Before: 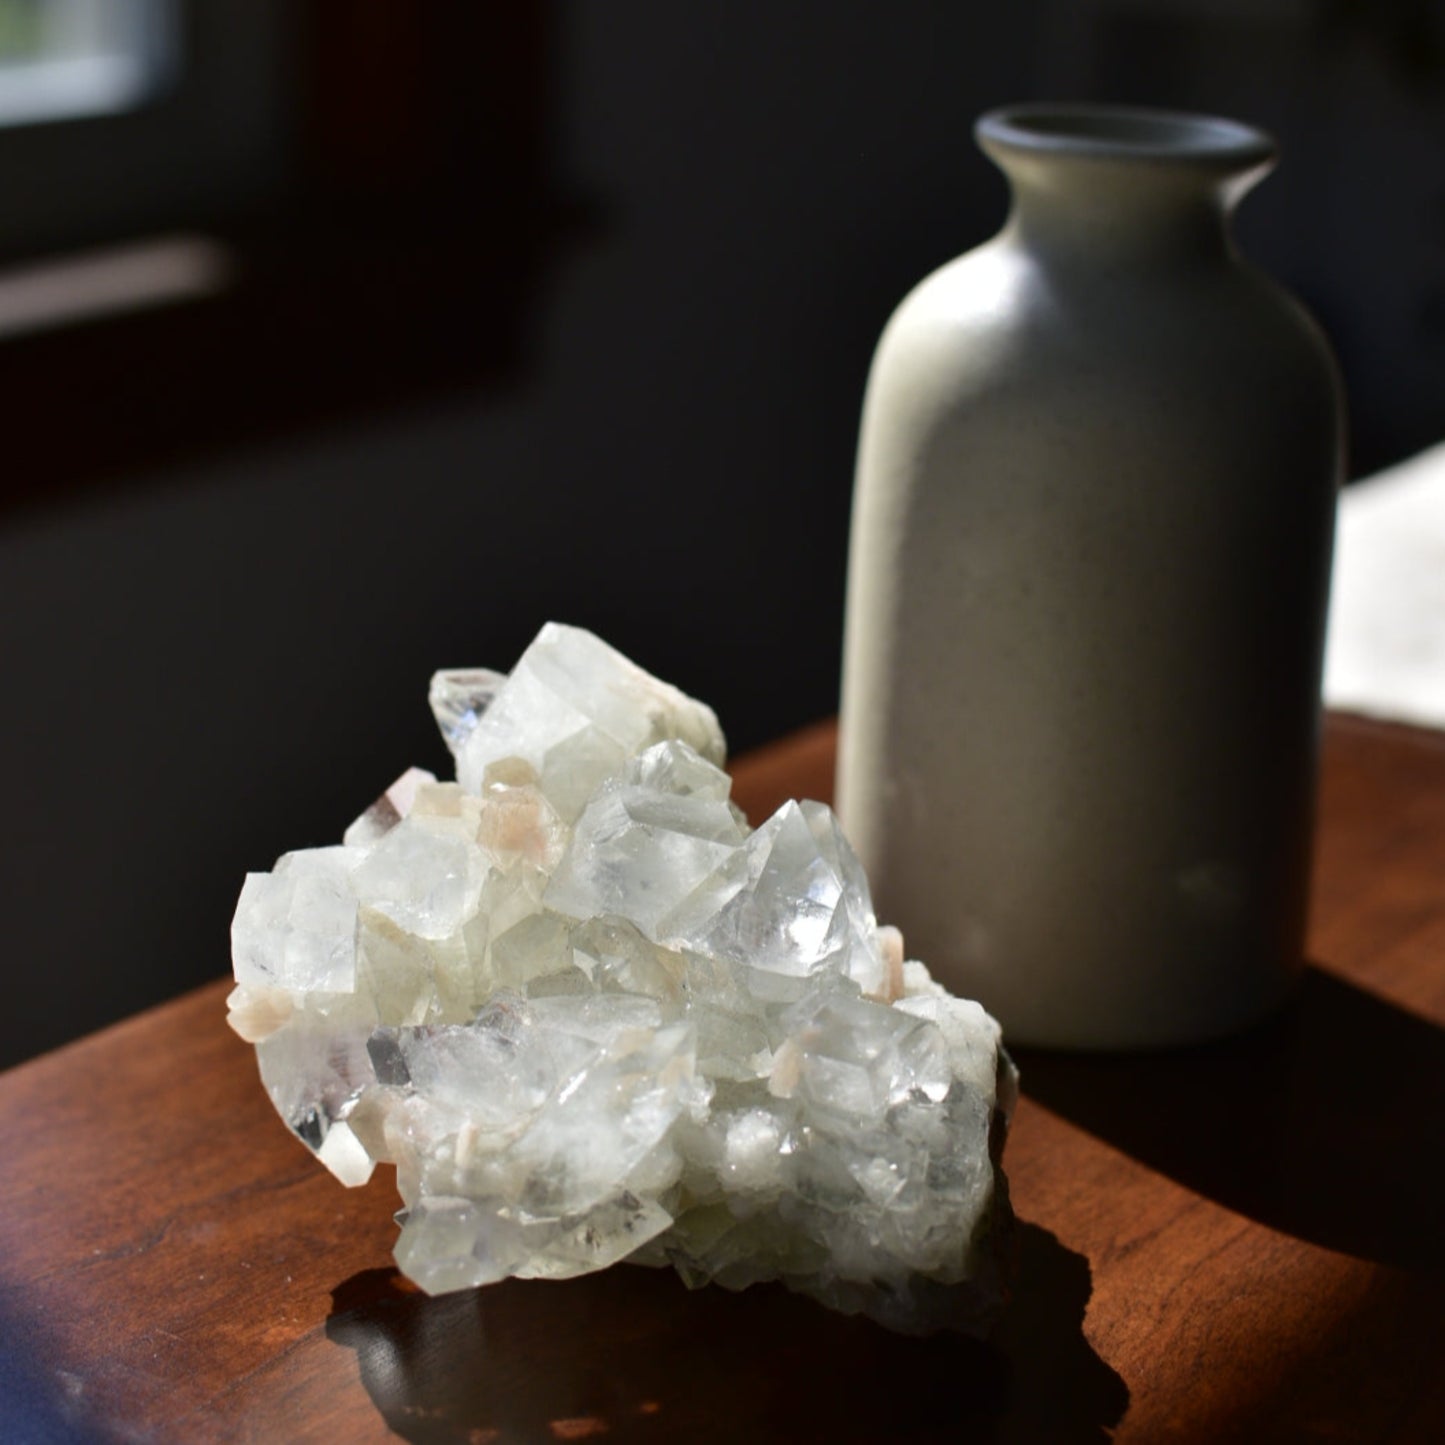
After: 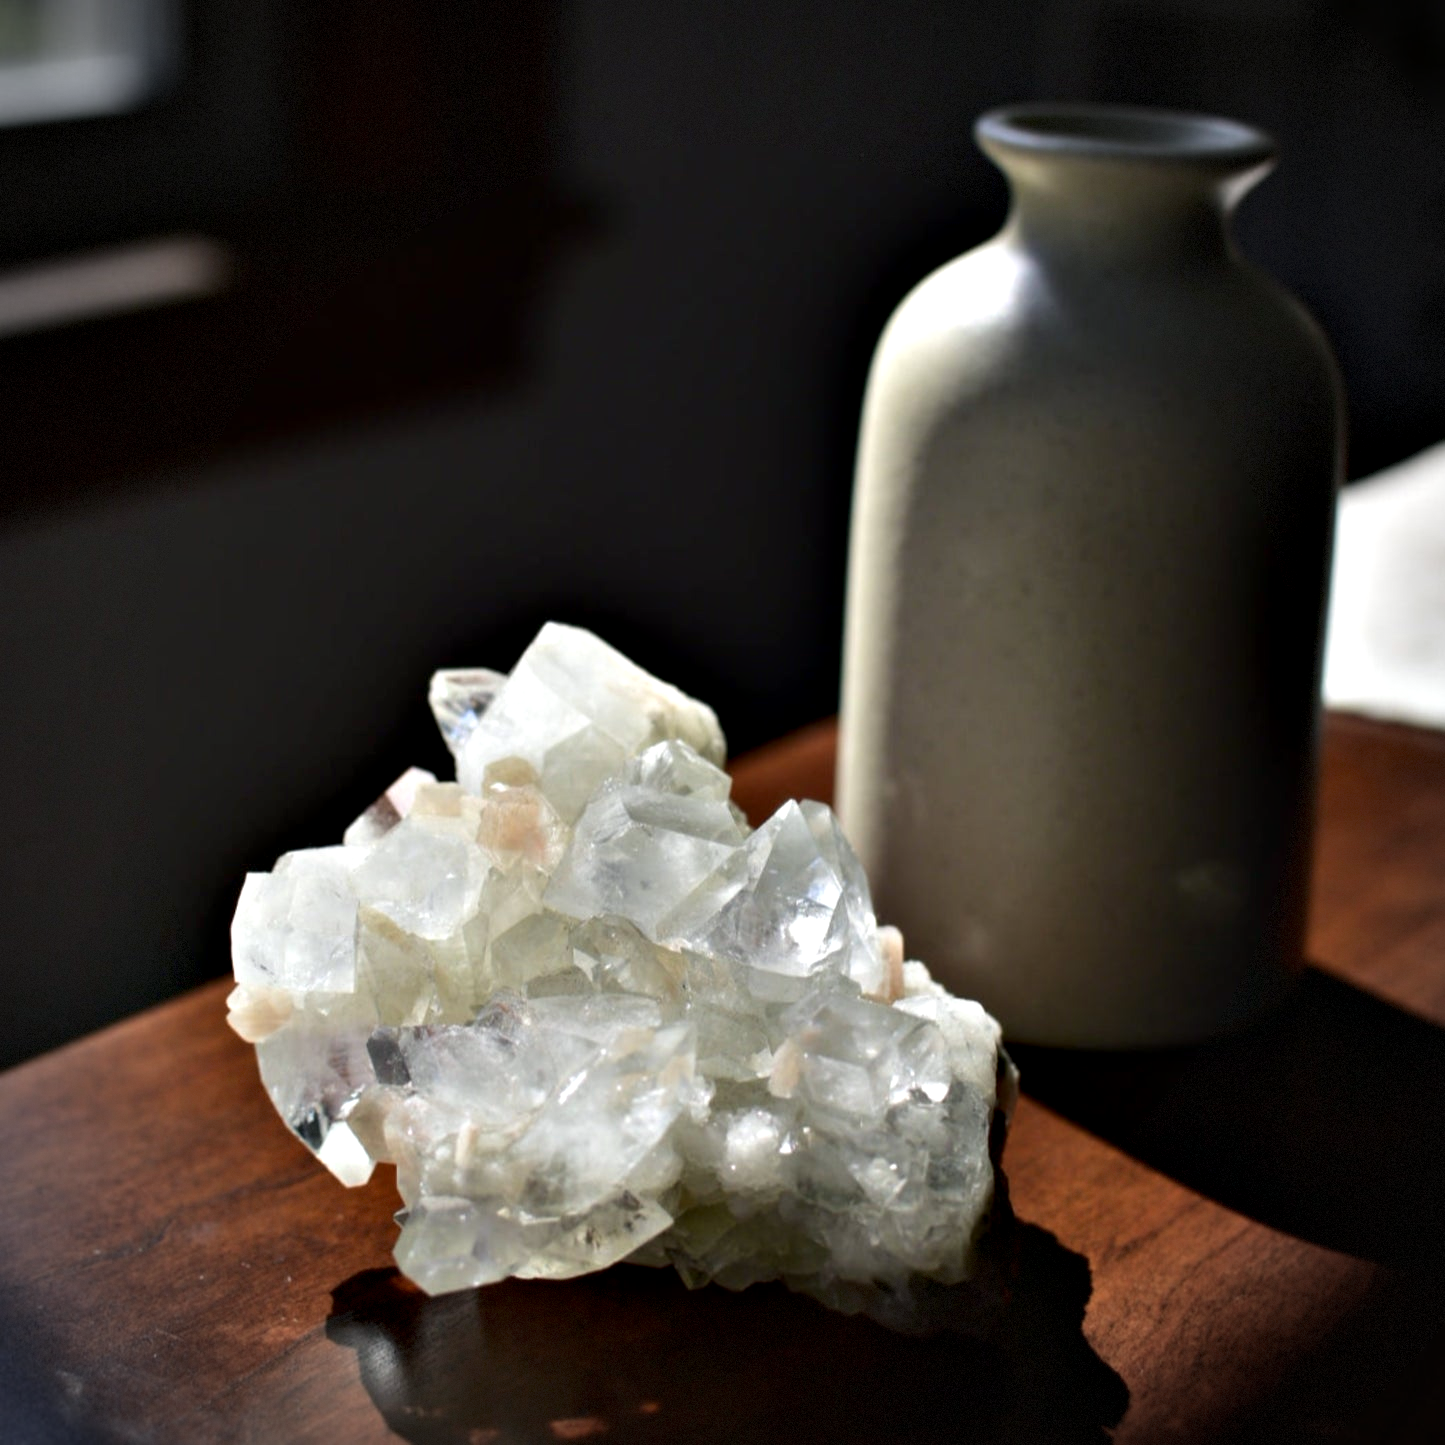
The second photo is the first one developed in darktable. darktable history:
vignetting: dithering 8-bit output
contrast equalizer: y [[0.528, 0.548, 0.563, 0.562, 0.546, 0.526], [0.55 ×6], [0 ×6], [0 ×6], [0 ×6]]
